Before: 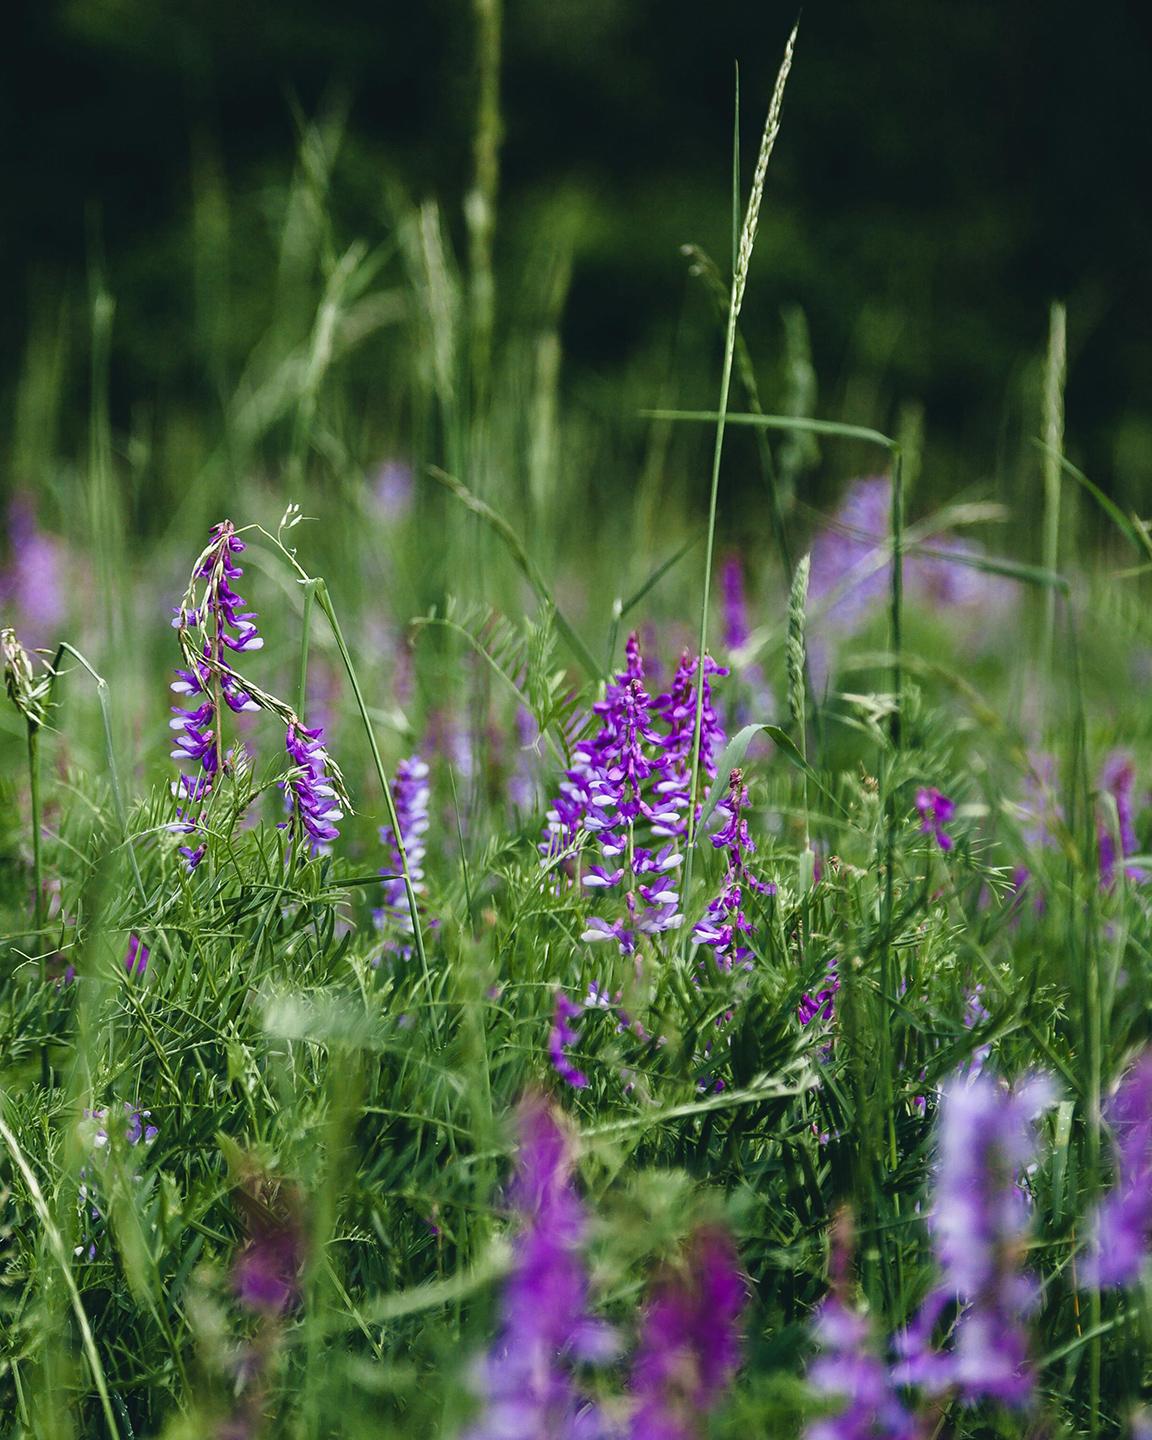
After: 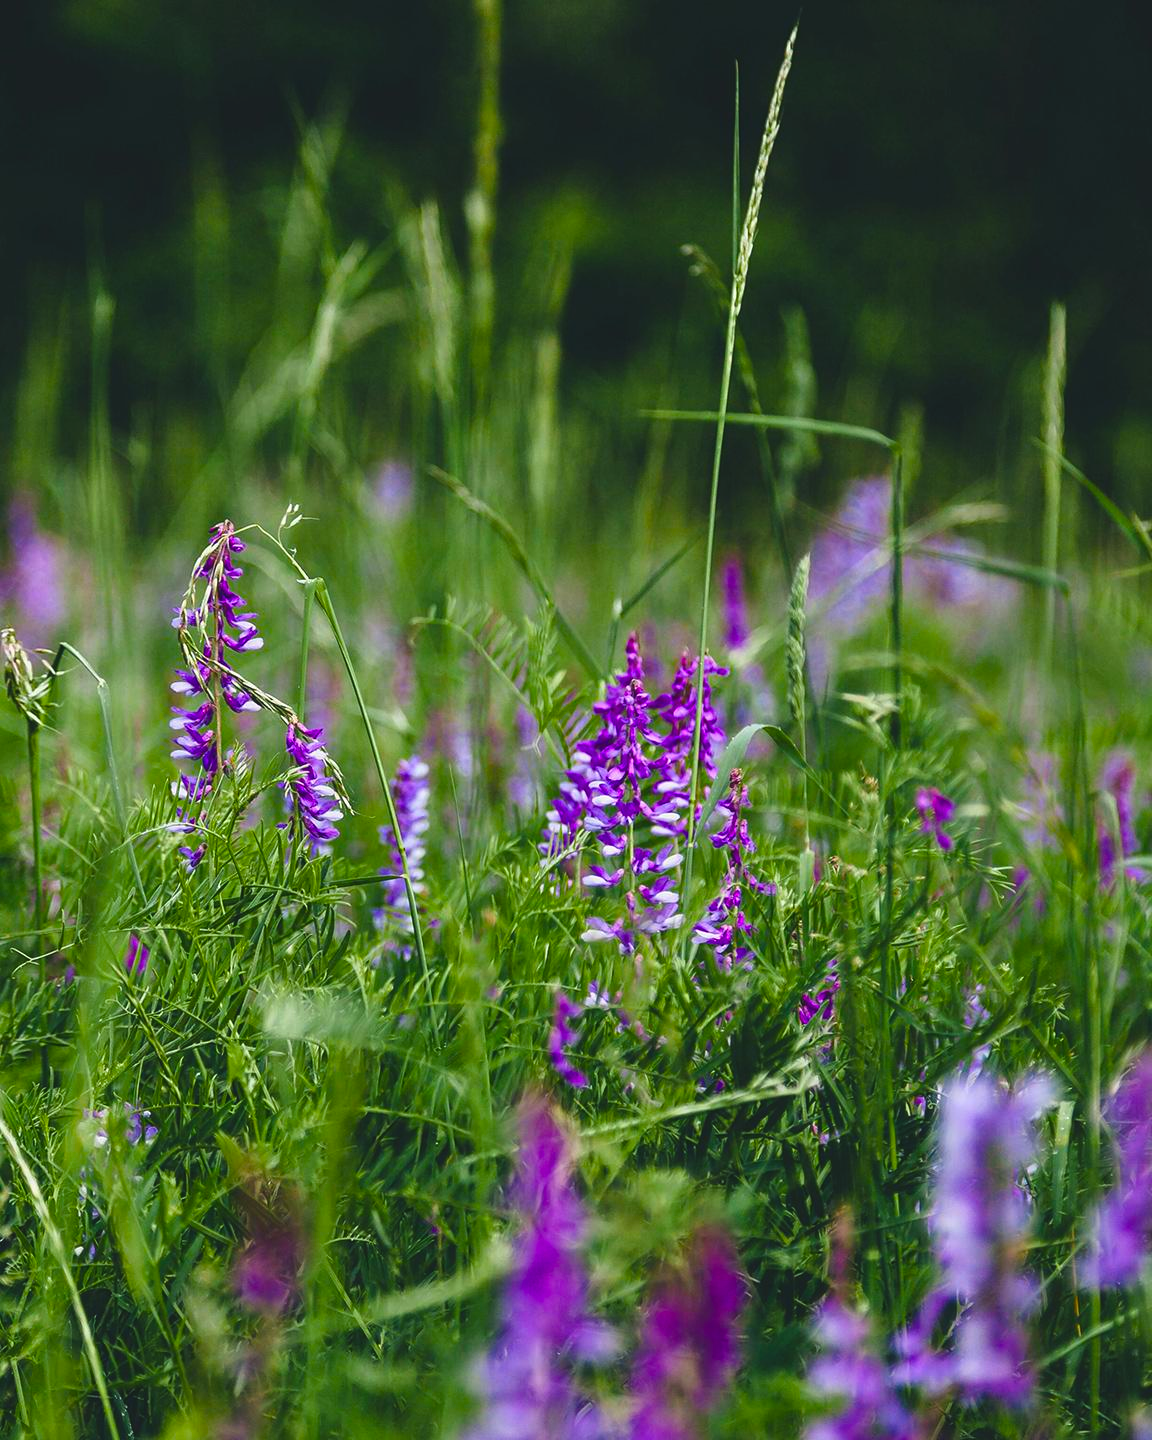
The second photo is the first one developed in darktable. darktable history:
color balance rgb: global offset › luminance 0.705%, perceptual saturation grading › global saturation 36.844%
